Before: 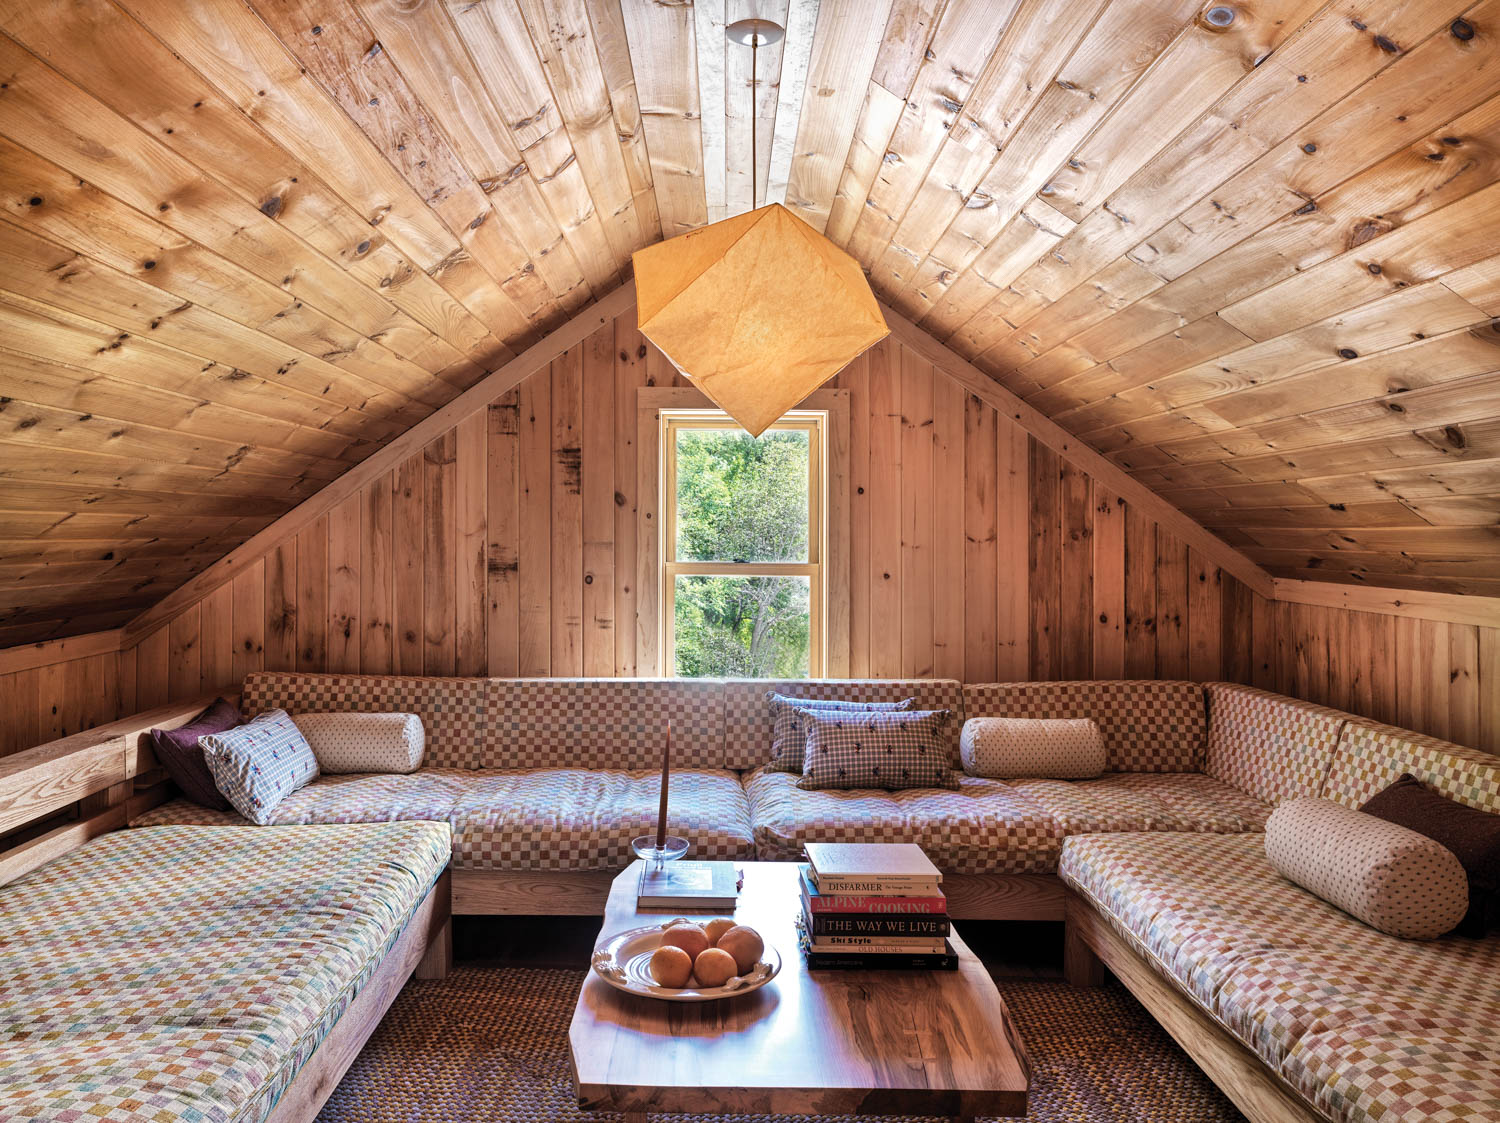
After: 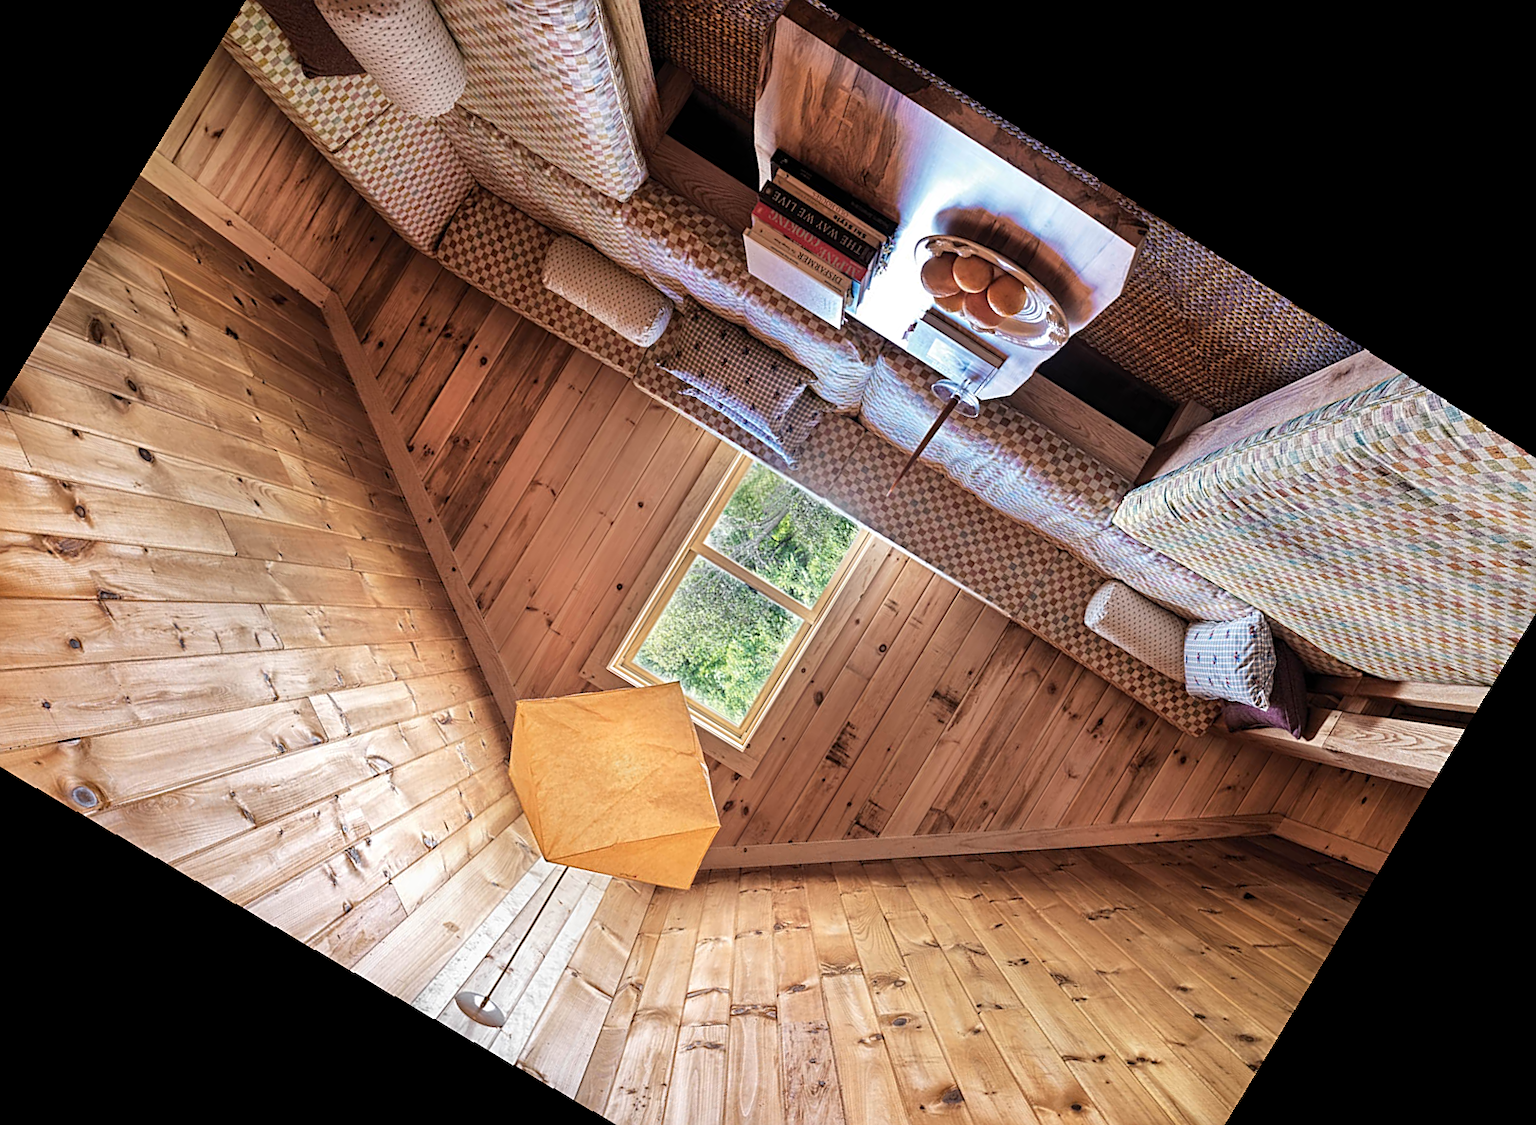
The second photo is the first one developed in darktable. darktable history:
sharpen: on, module defaults
crop and rotate: angle 148.68°, left 9.111%, top 15.603%, right 4.588%, bottom 17.041%
rotate and perspective: lens shift (horizontal) -0.055, automatic cropping off
